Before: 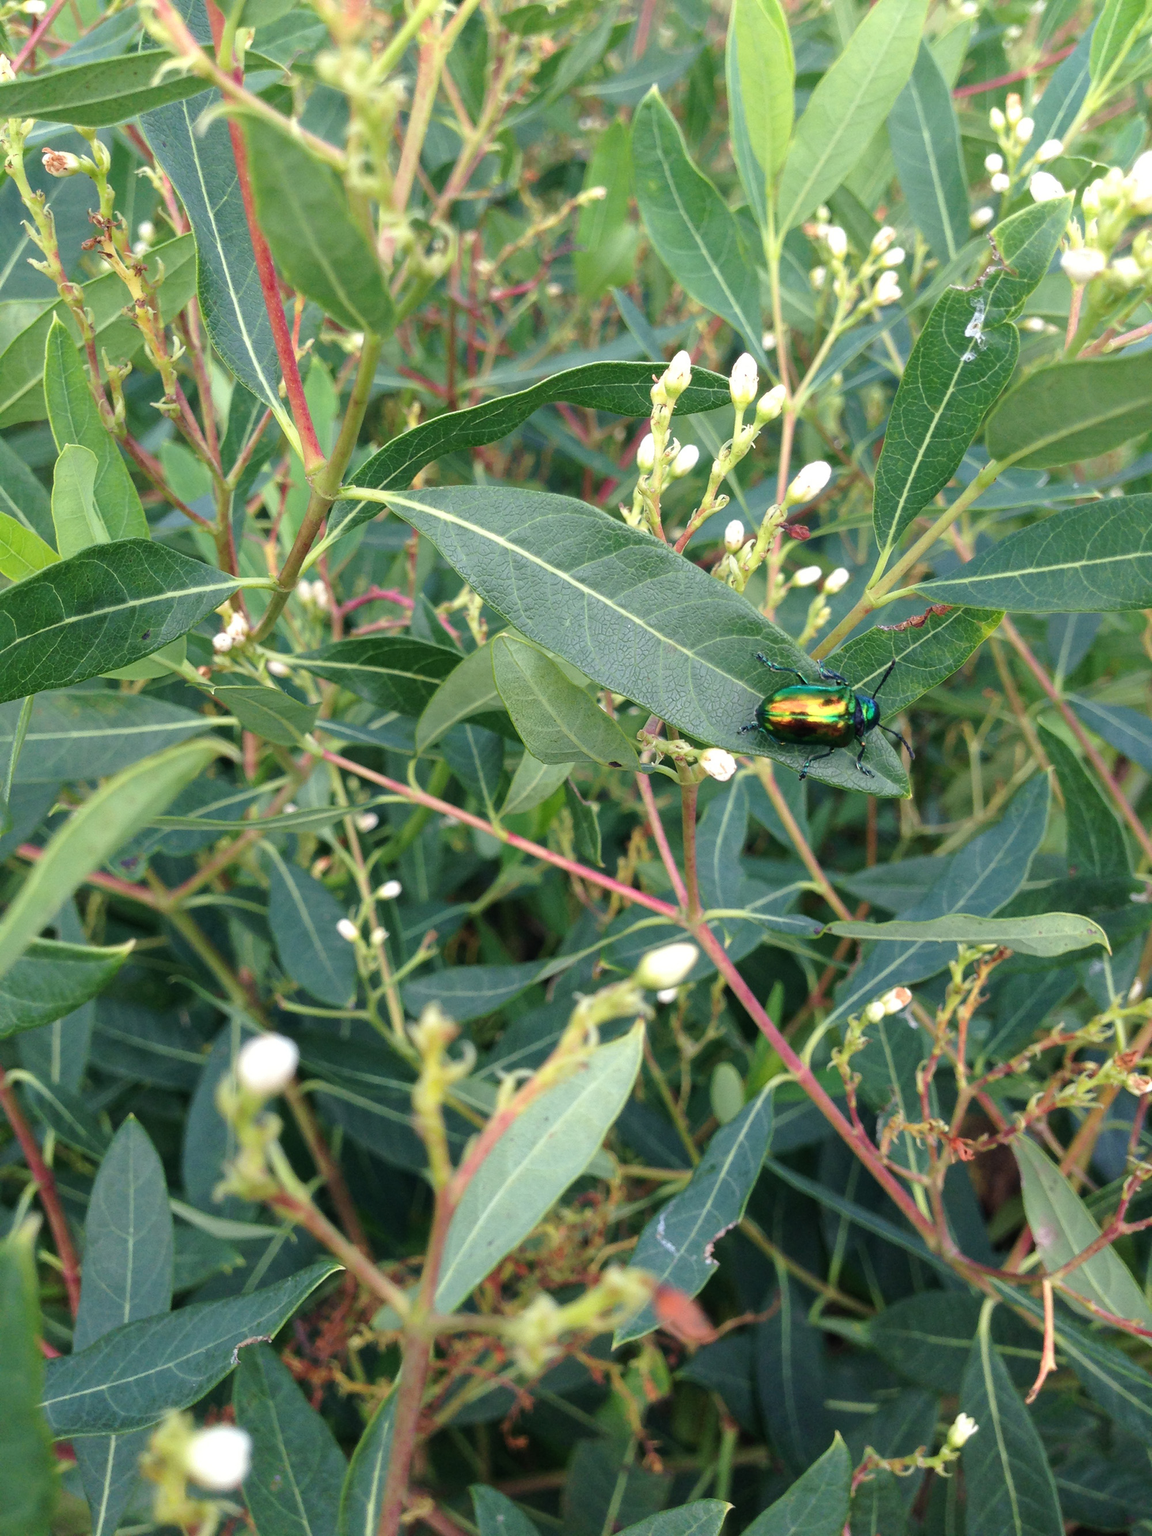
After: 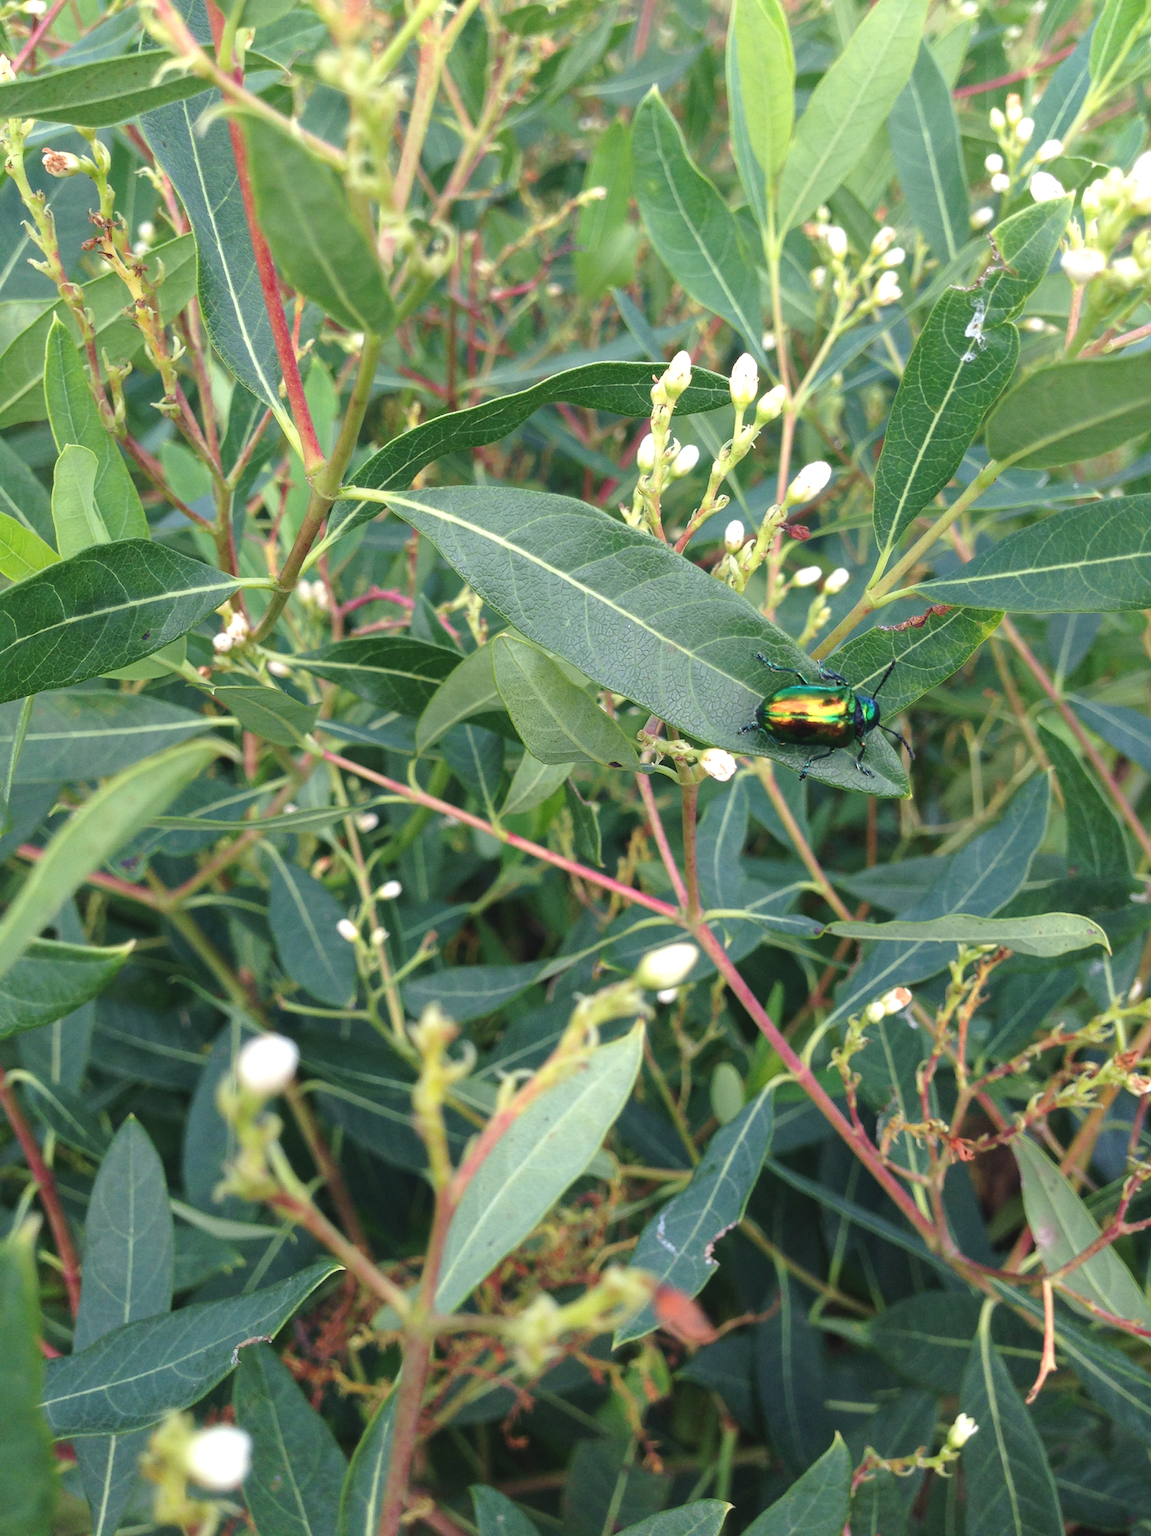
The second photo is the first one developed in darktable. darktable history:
exposure: black level correction -0.004, exposure 0.049 EV, compensate highlight preservation false
